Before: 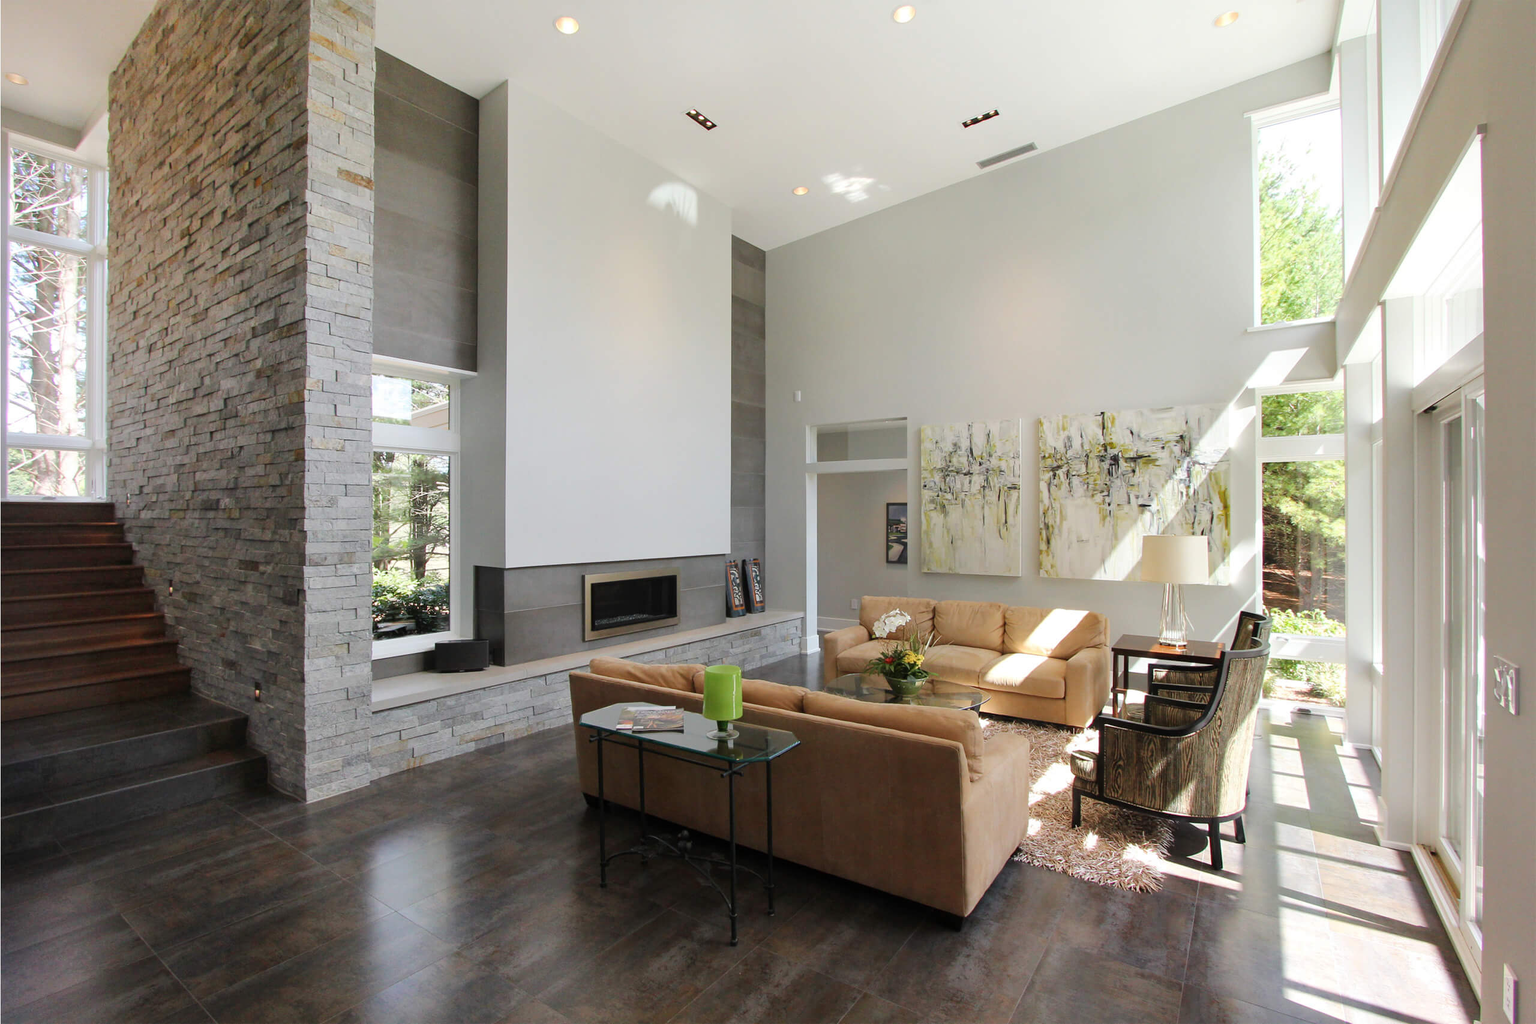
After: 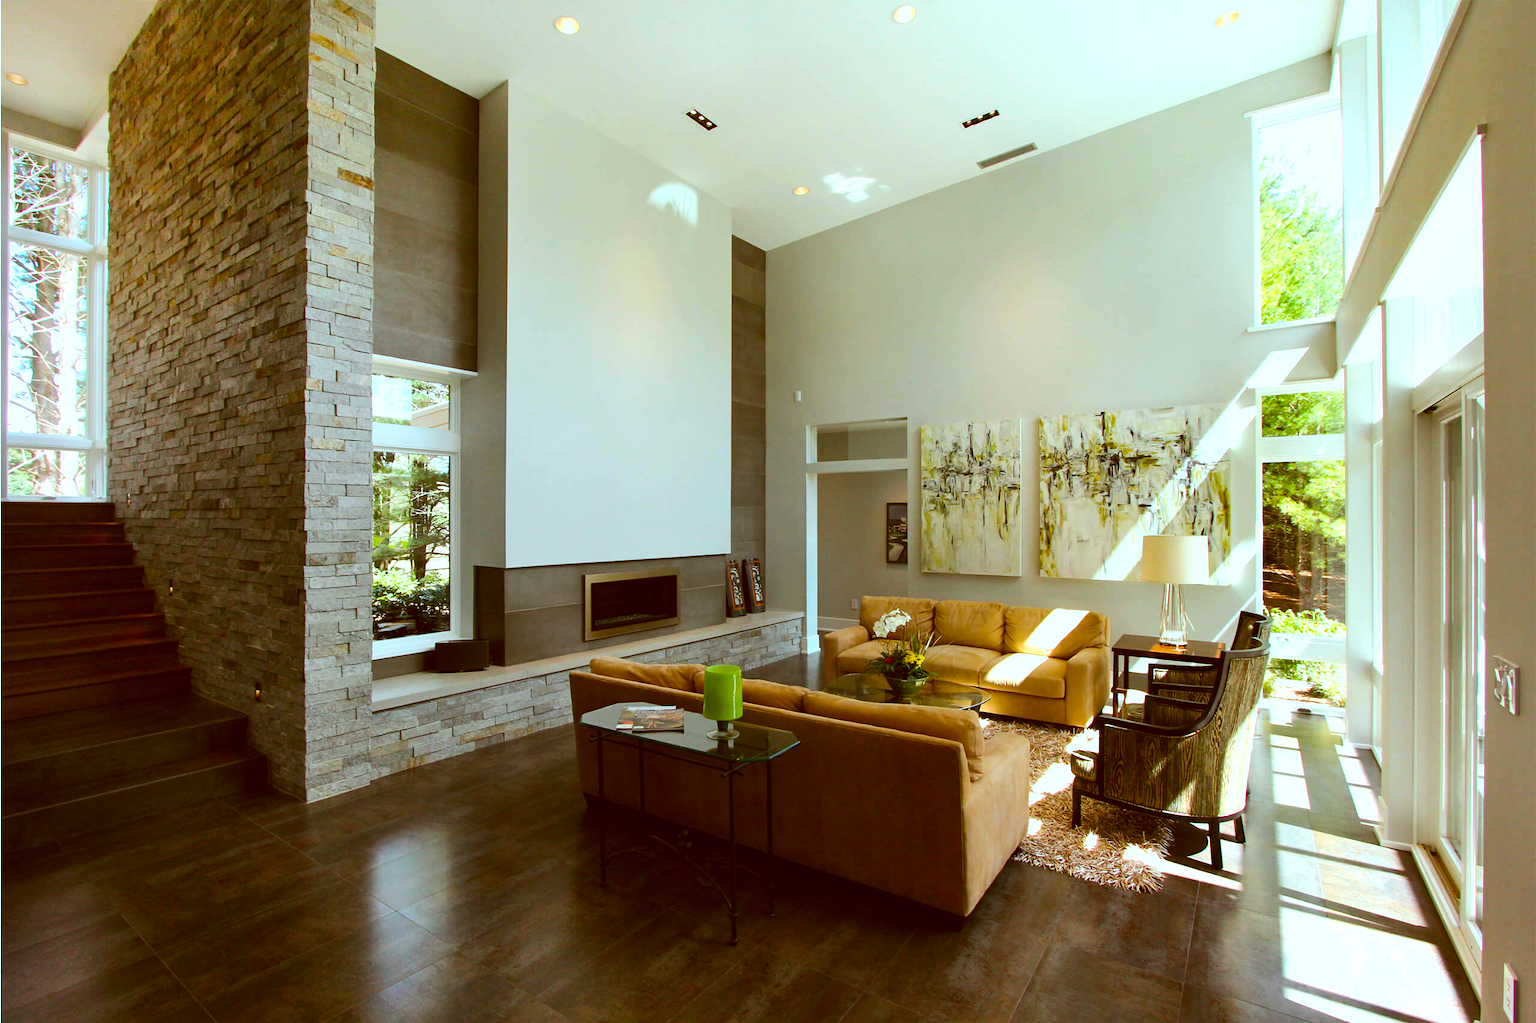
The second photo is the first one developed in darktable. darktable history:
color balance rgb: highlights gain › chroma 3.031%, highlights gain › hue 76.24°, perceptual saturation grading › global saturation 25.727%, perceptual brilliance grading › highlights 4.284%, perceptual brilliance grading › mid-tones -17.606%, perceptual brilliance grading › shadows -41.634%, global vibrance 50.27%
exposure: exposure 0.152 EV, compensate highlight preservation false
color correction: highlights a* -13.95, highlights b* -16.71, shadows a* 10.54, shadows b* 29.09
